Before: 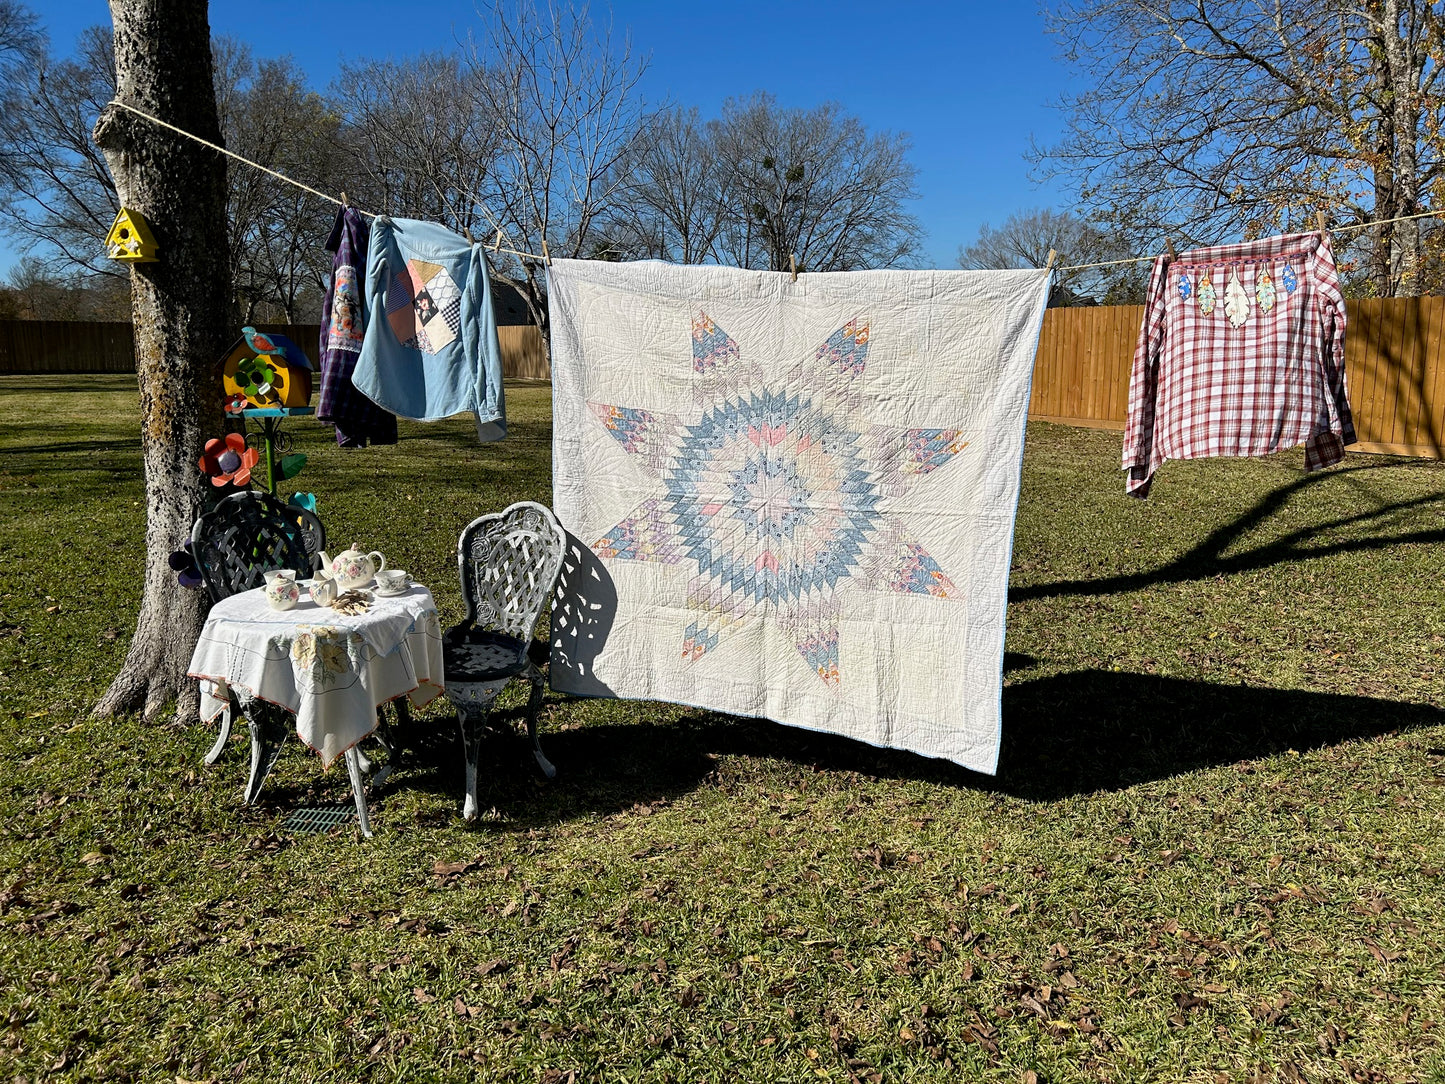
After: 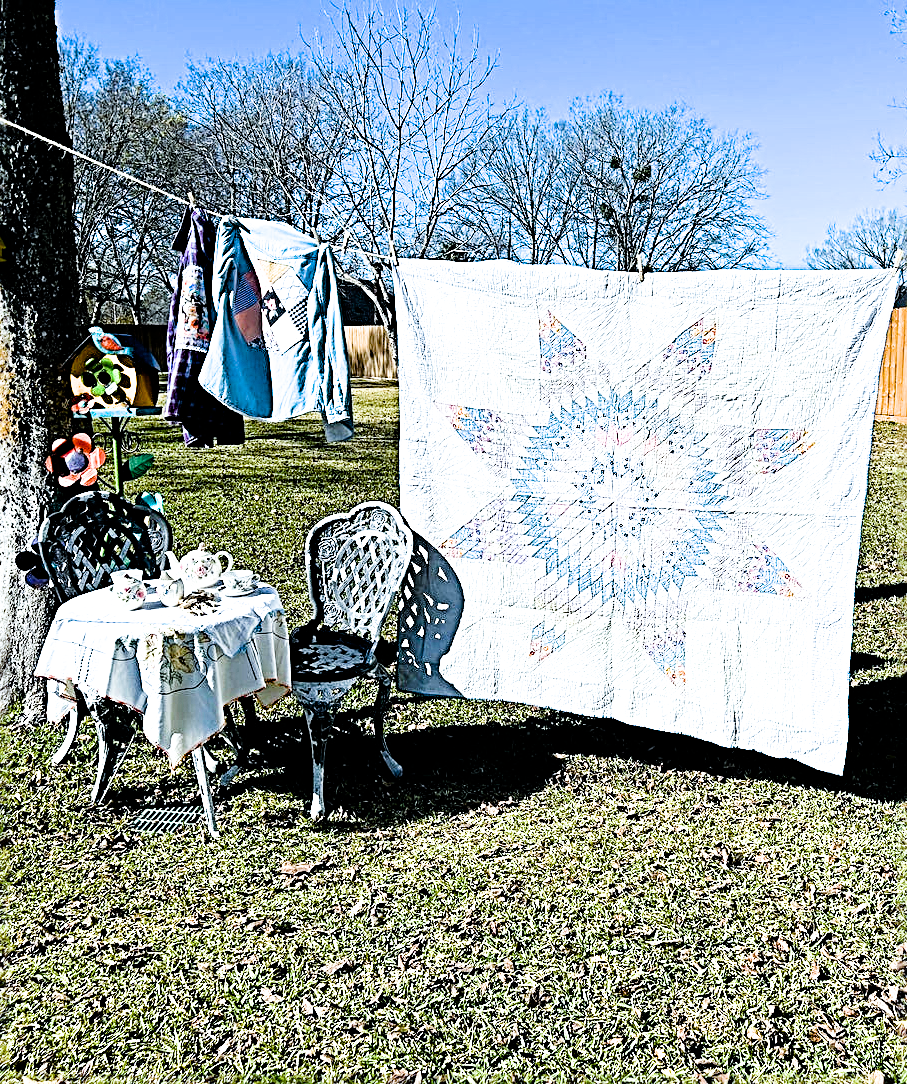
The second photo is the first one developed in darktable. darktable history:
exposure: black level correction 0, exposure 1.741 EV, compensate exposure bias true, compensate highlight preservation false
crop: left 10.644%, right 26.528%
color calibration: output R [1.063, -0.012, -0.003, 0], output G [0, 1.022, 0.021, 0], output B [-0.079, 0.047, 1, 0], illuminant custom, x 0.389, y 0.387, temperature 3838.64 K
haze removal: compatibility mode true, adaptive false
filmic rgb: black relative exposure -5 EV, white relative exposure 3.5 EV, hardness 3.19, contrast 1.4, highlights saturation mix -50%
sharpen: radius 3.69, amount 0.928
color balance rgb: perceptual saturation grading › global saturation 20%, perceptual saturation grading › highlights -25%, perceptual saturation grading › shadows 50%
